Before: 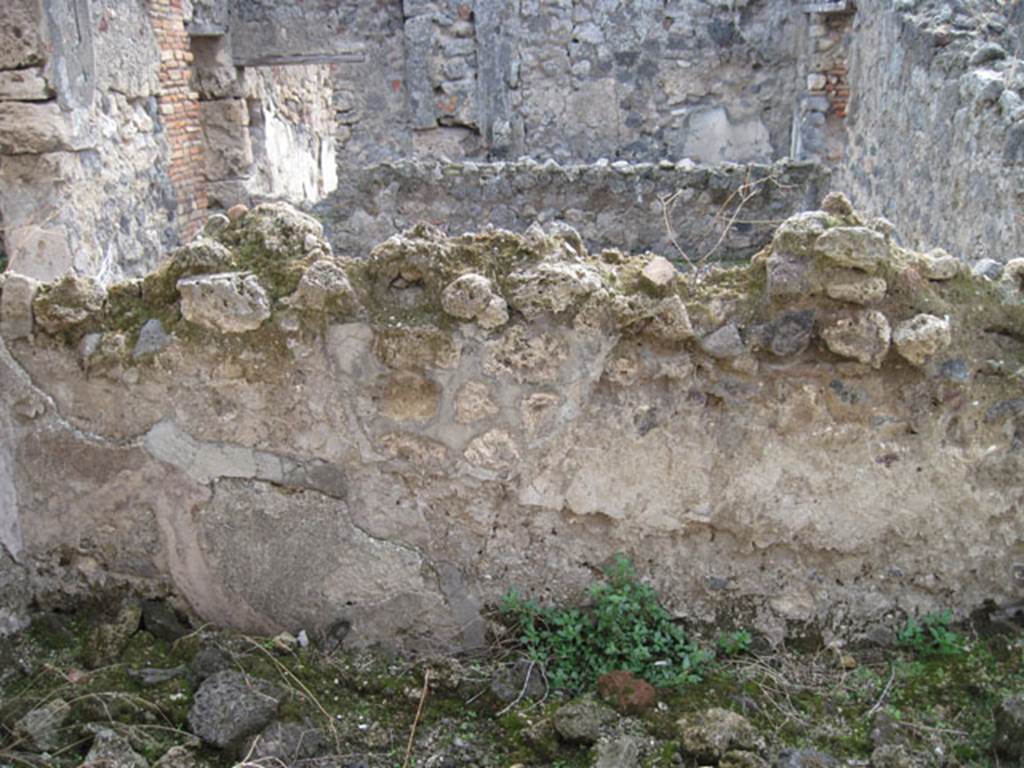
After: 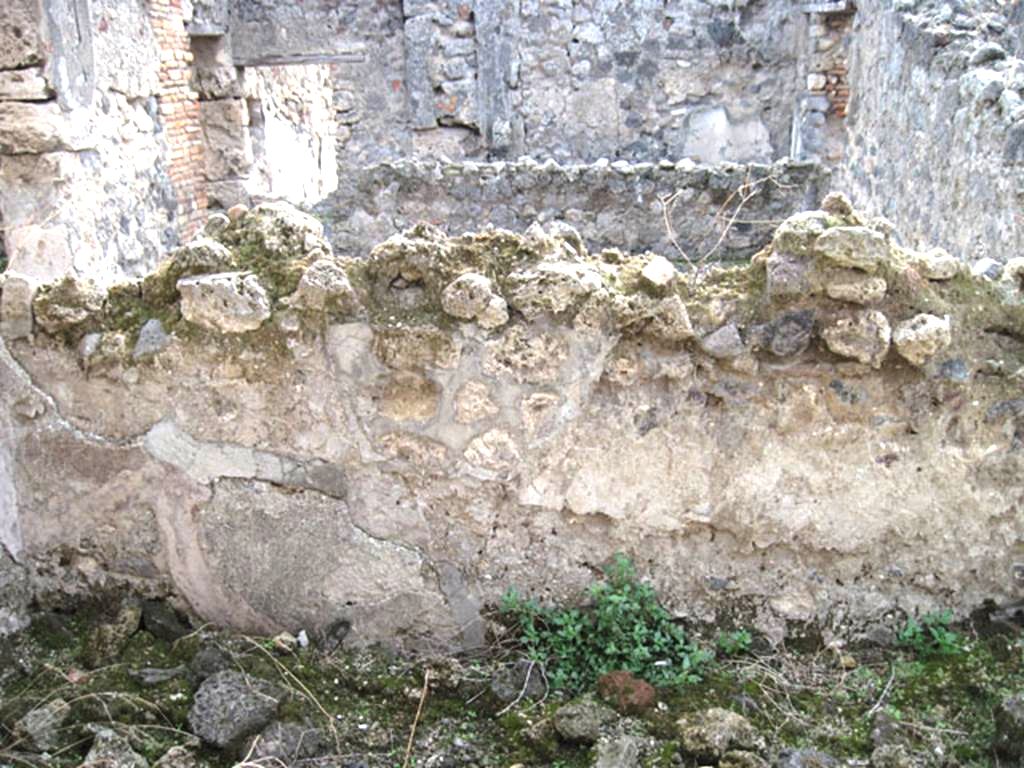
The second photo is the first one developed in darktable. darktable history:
exposure: black level correction 0, exposure 0.5 EV, compensate highlight preservation false
tone equalizer: -8 EV -0.417 EV, -7 EV -0.389 EV, -6 EV -0.333 EV, -5 EV -0.222 EV, -3 EV 0.222 EV, -2 EV 0.333 EV, -1 EV 0.389 EV, +0 EV 0.417 EV, edges refinement/feathering 500, mask exposure compensation -1.57 EV, preserve details no
